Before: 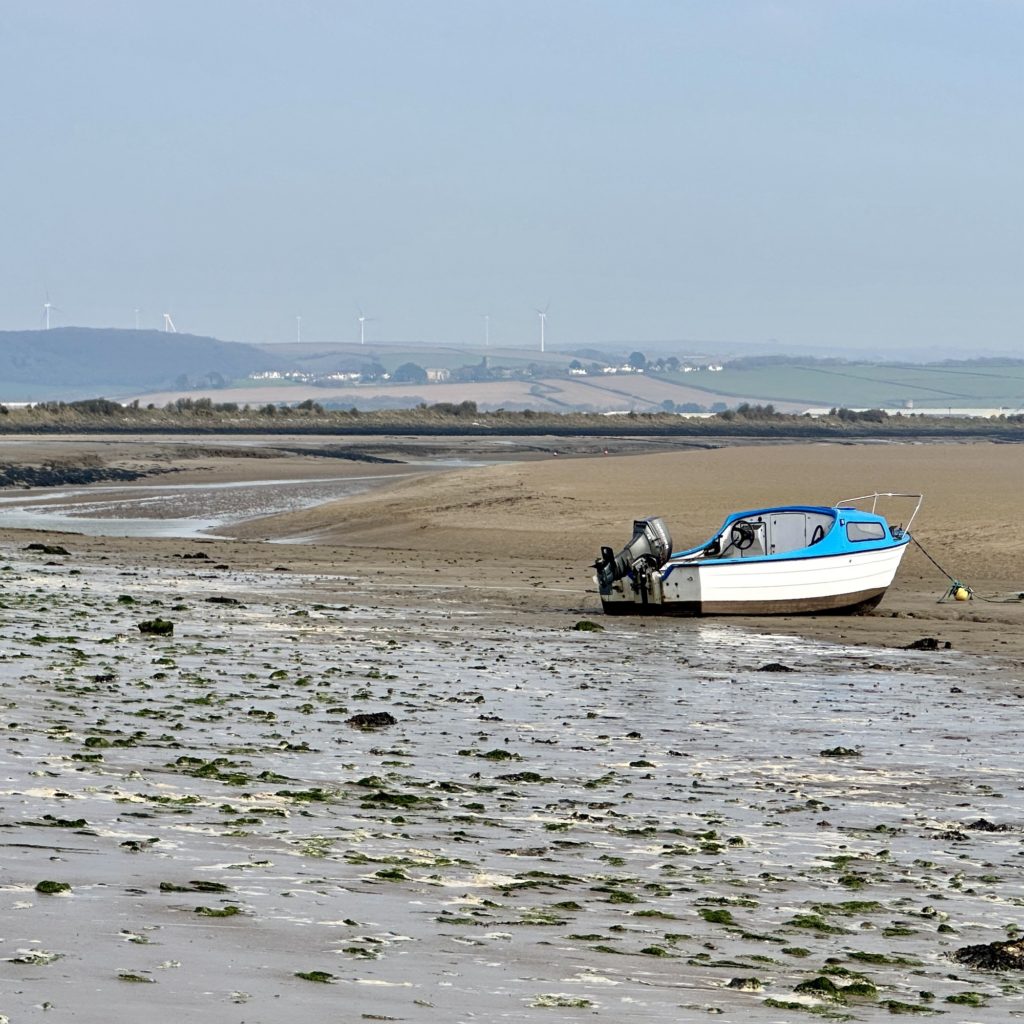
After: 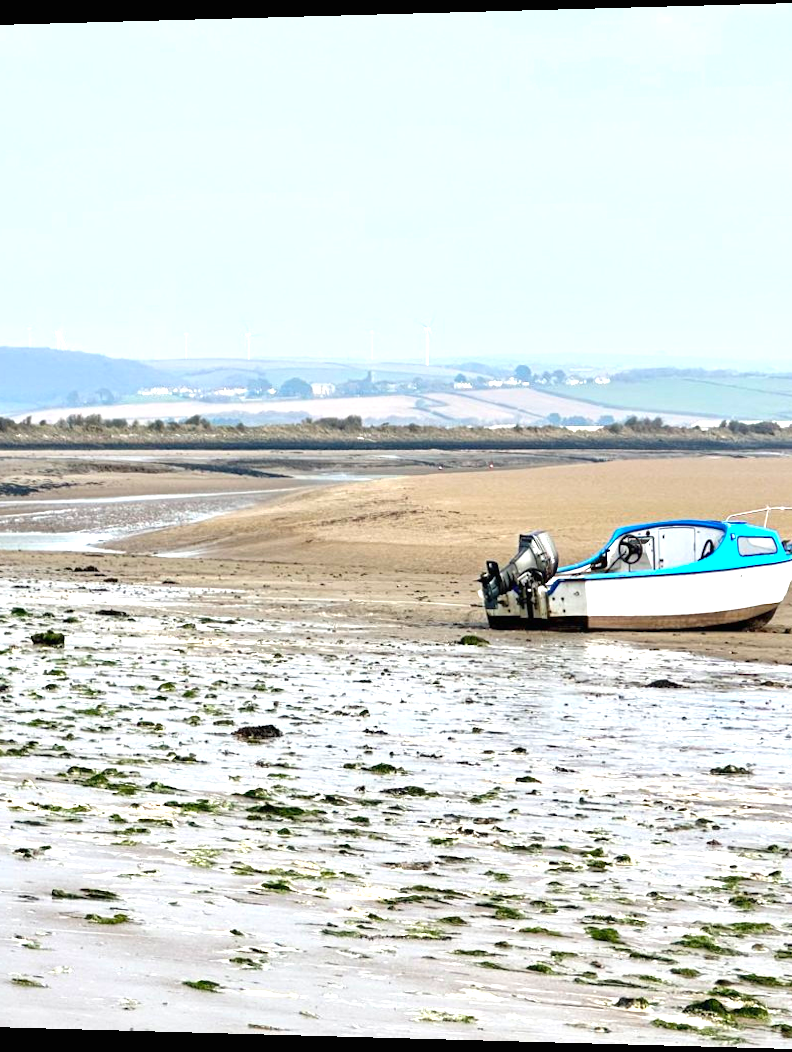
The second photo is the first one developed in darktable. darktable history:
rotate and perspective: lens shift (horizontal) -0.055, automatic cropping off
exposure: black level correction 0, exposure 1.1 EV, compensate exposure bias true, compensate highlight preservation false
crop: left 9.88%, right 12.664%
